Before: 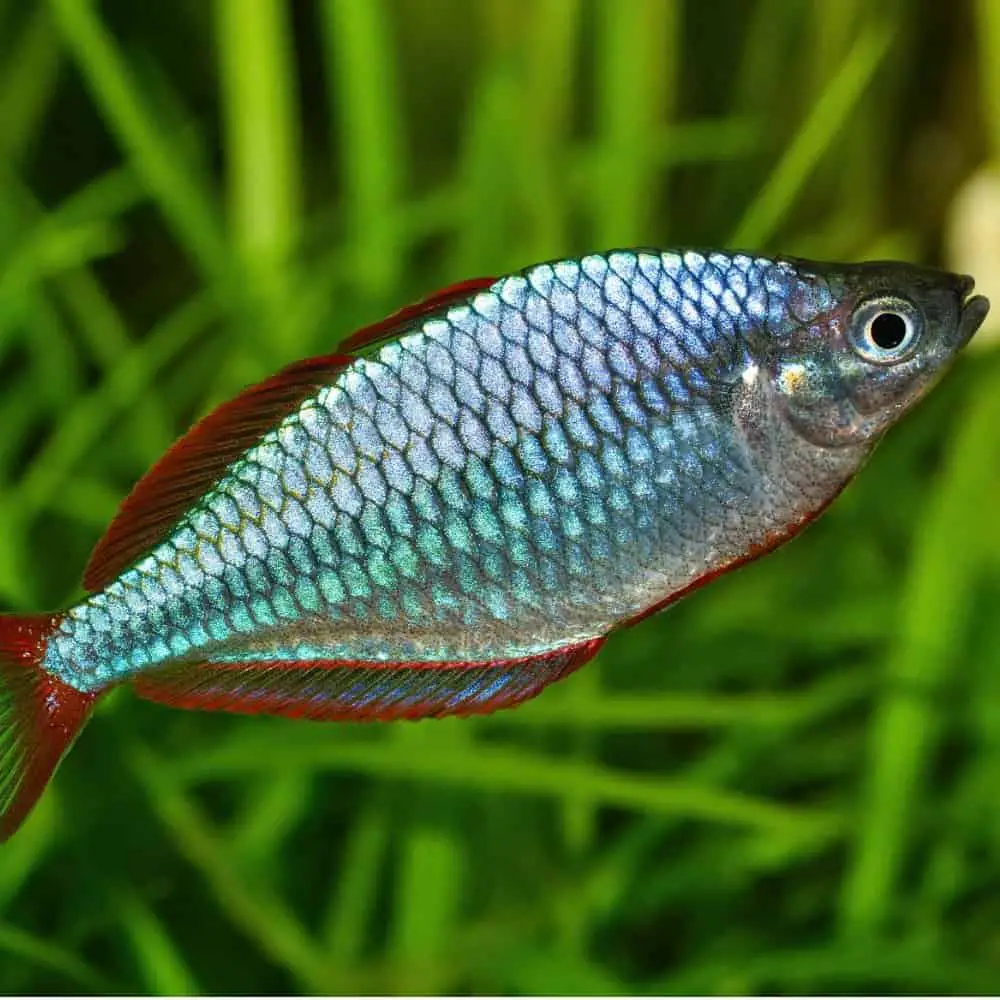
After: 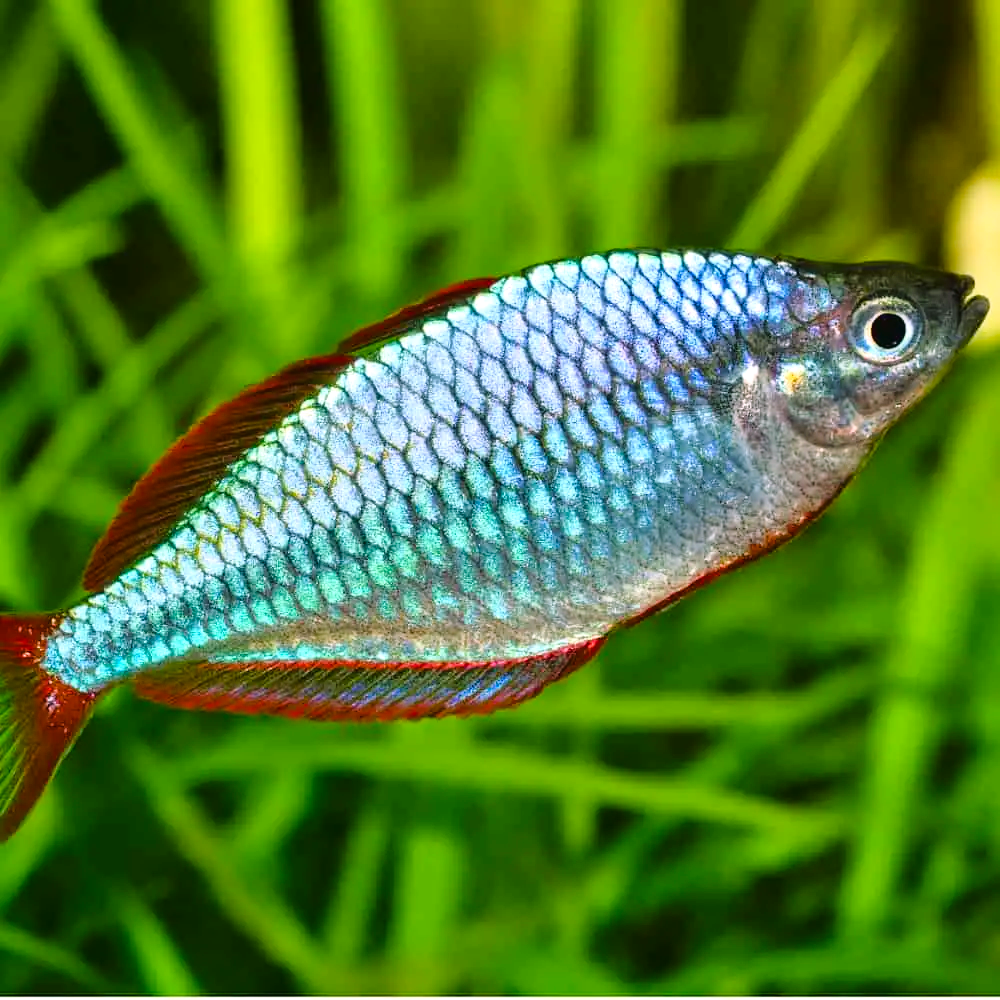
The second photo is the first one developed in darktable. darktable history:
color balance rgb: highlights gain › chroma 1.523%, highlights gain › hue 310.79°, perceptual saturation grading › global saturation 14.683%, perceptual brilliance grading › global brilliance 11.942%, global vibrance 20%
tone curve: curves: ch0 [(0, 0.021) (0.049, 0.044) (0.152, 0.14) (0.328, 0.377) (0.473, 0.543) (0.641, 0.705) (0.85, 0.894) (1, 0.969)]; ch1 [(0, 0) (0.302, 0.331) (0.433, 0.432) (0.472, 0.47) (0.502, 0.503) (0.527, 0.516) (0.564, 0.573) (0.614, 0.626) (0.677, 0.701) (0.859, 0.885) (1, 1)]; ch2 [(0, 0) (0.33, 0.301) (0.447, 0.44) (0.487, 0.496) (0.502, 0.516) (0.535, 0.563) (0.565, 0.597) (0.608, 0.641) (1, 1)], color space Lab, linked channels, preserve colors none
